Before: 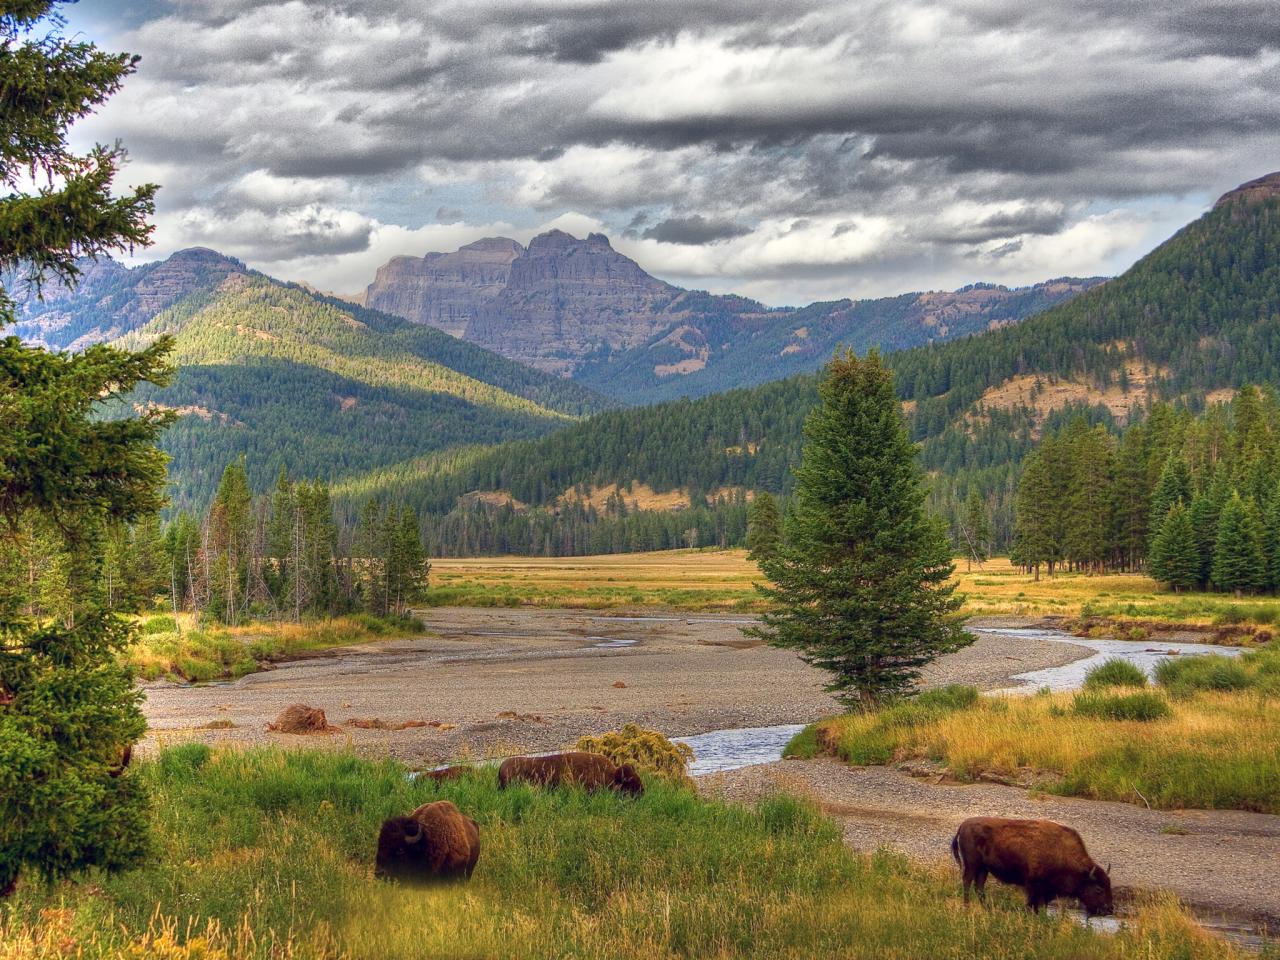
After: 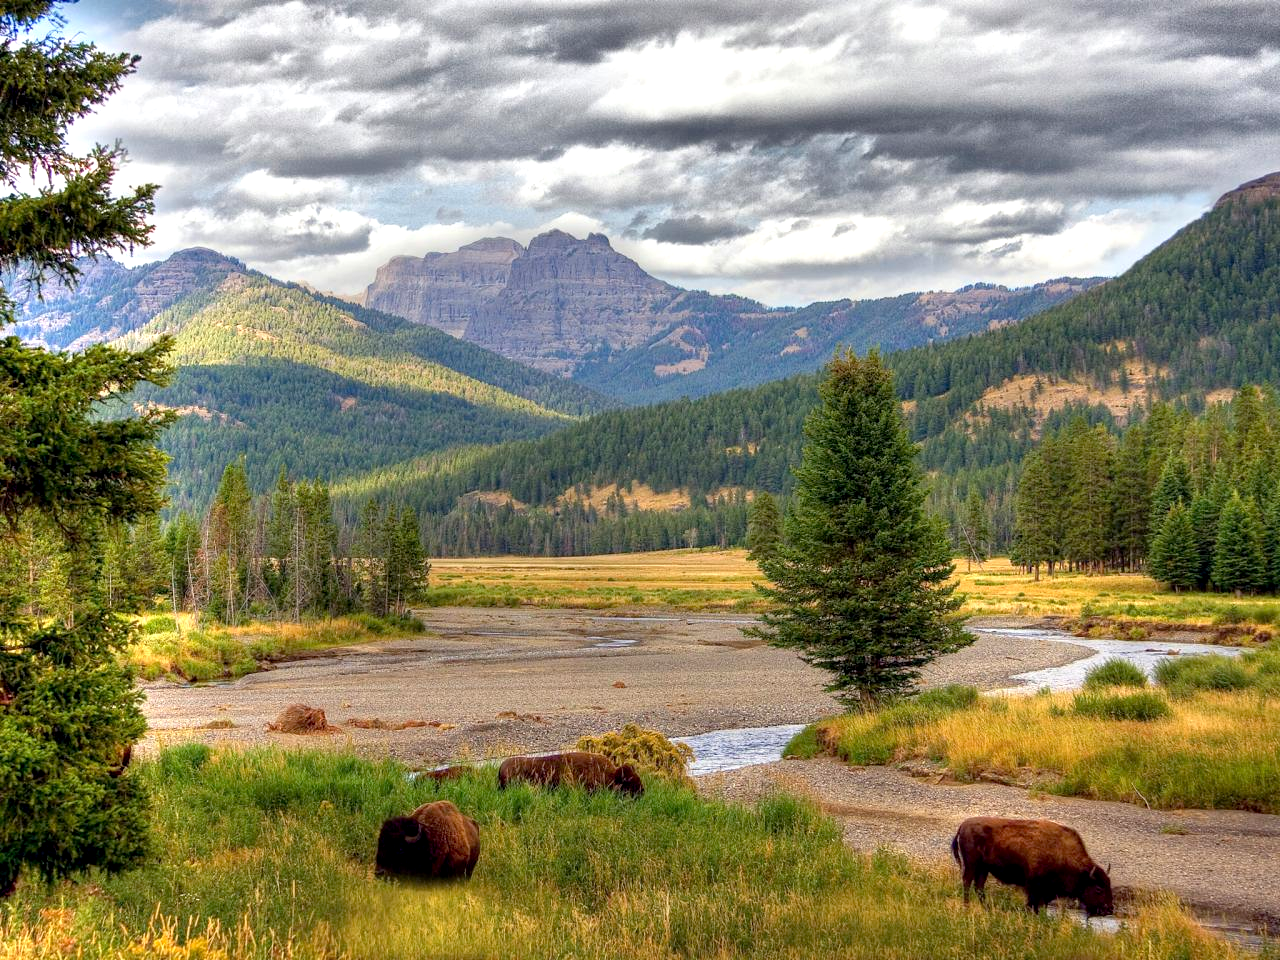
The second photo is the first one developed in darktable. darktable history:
exposure: black level correction 0.01, exposure 0.008 EV, compensate highlight preservation false
tone equalizer: -8 EV -0.397 EV, -7 EV -0.385 EV, -6 EV -0.373 EV, -5 EV -0.231 EV, -3 EV 0.219 EV, -2 EV 0.329 EV, -1 EV 0.376 EV, +0 EV 0.408 EV
